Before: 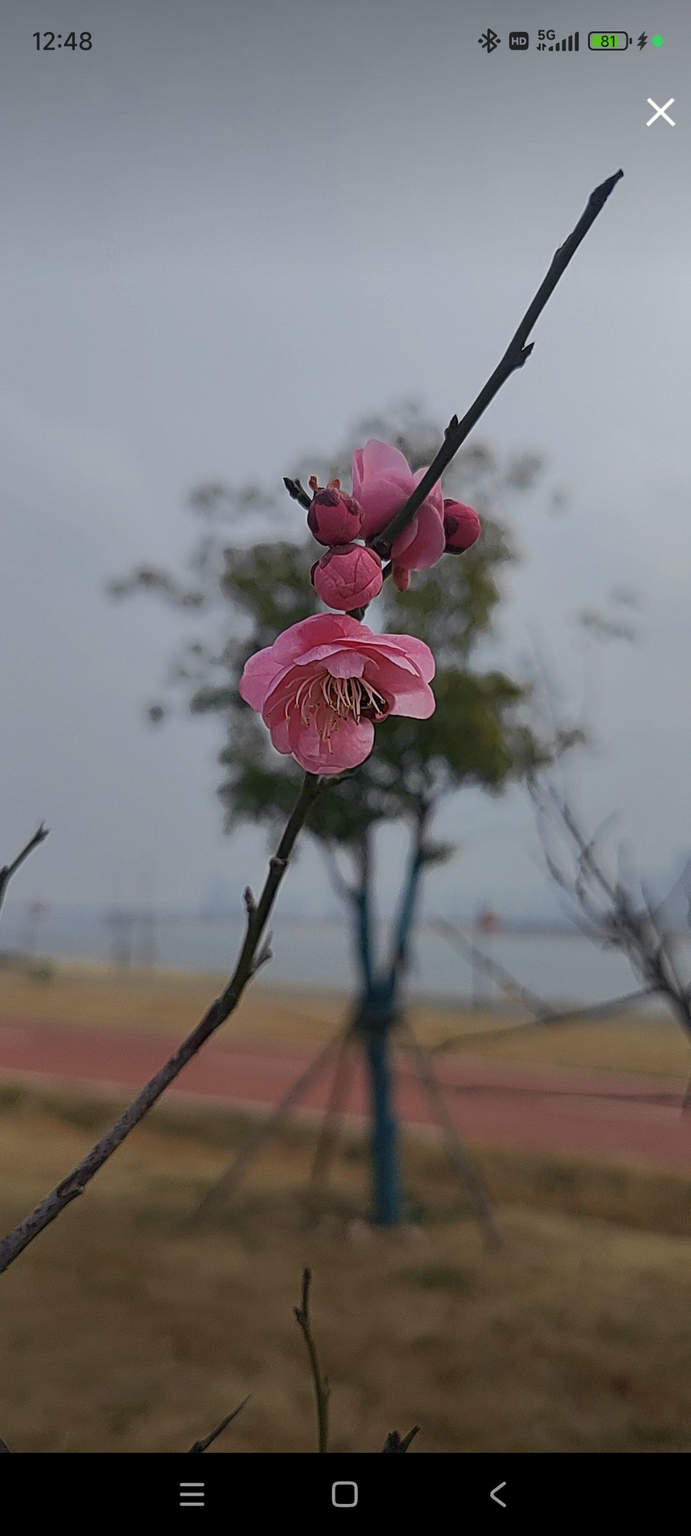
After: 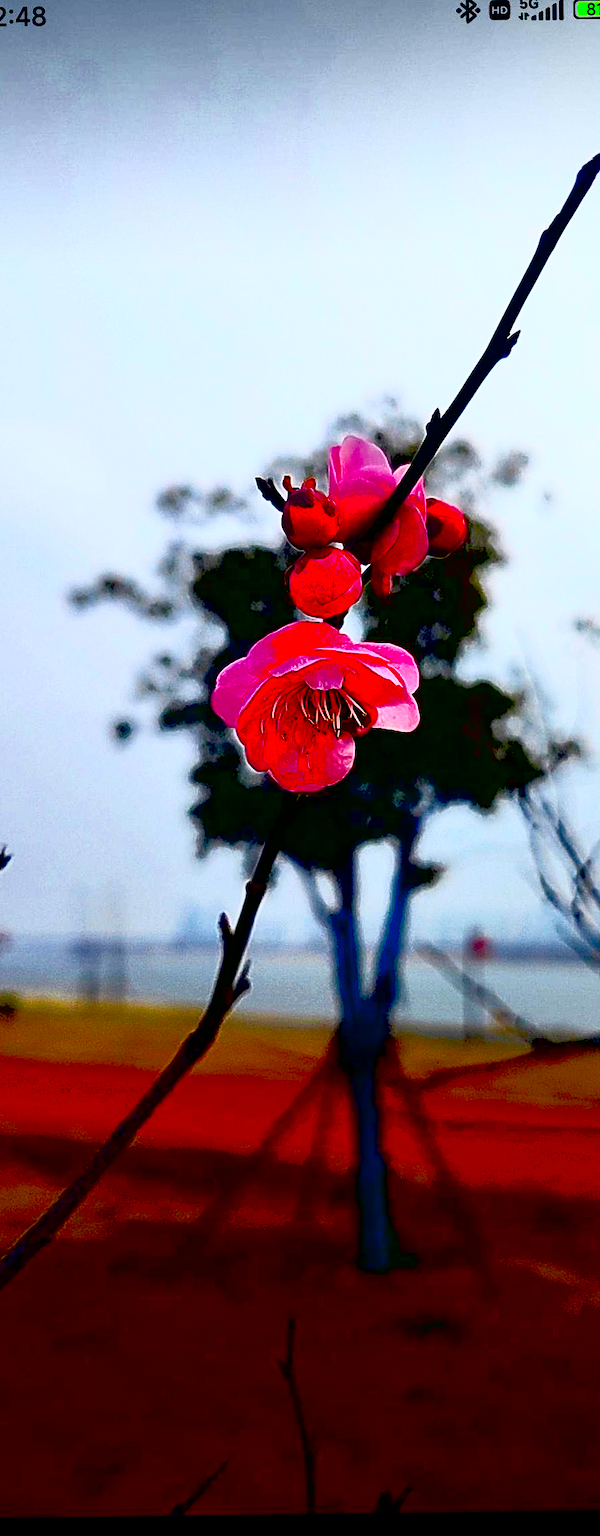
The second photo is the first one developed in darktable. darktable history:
crop and rotate: angle 0.751°, left 4.481%, top 0.547%, right 11.353%, bottom 2.666%
exposure: black level correction 0.1, exposure -0.083 EV, compensate exposure bias true, compensate highlight preservation false
contrast brightness saturation: contrast 0.997, brightness 0.989, saturation 0.986
